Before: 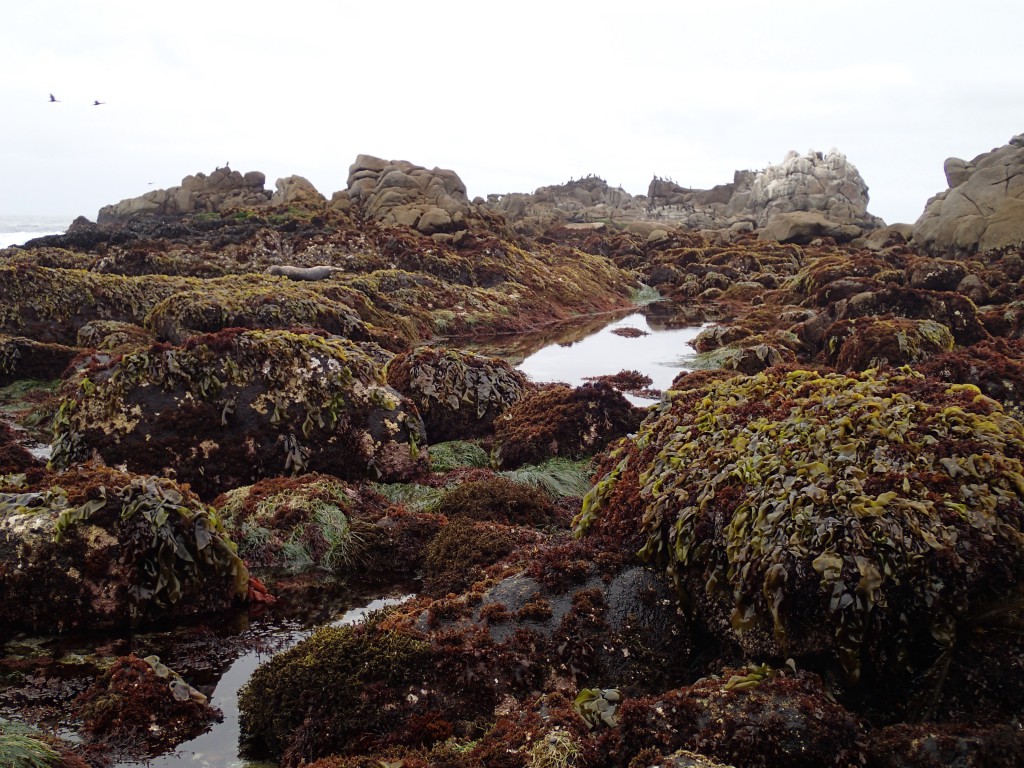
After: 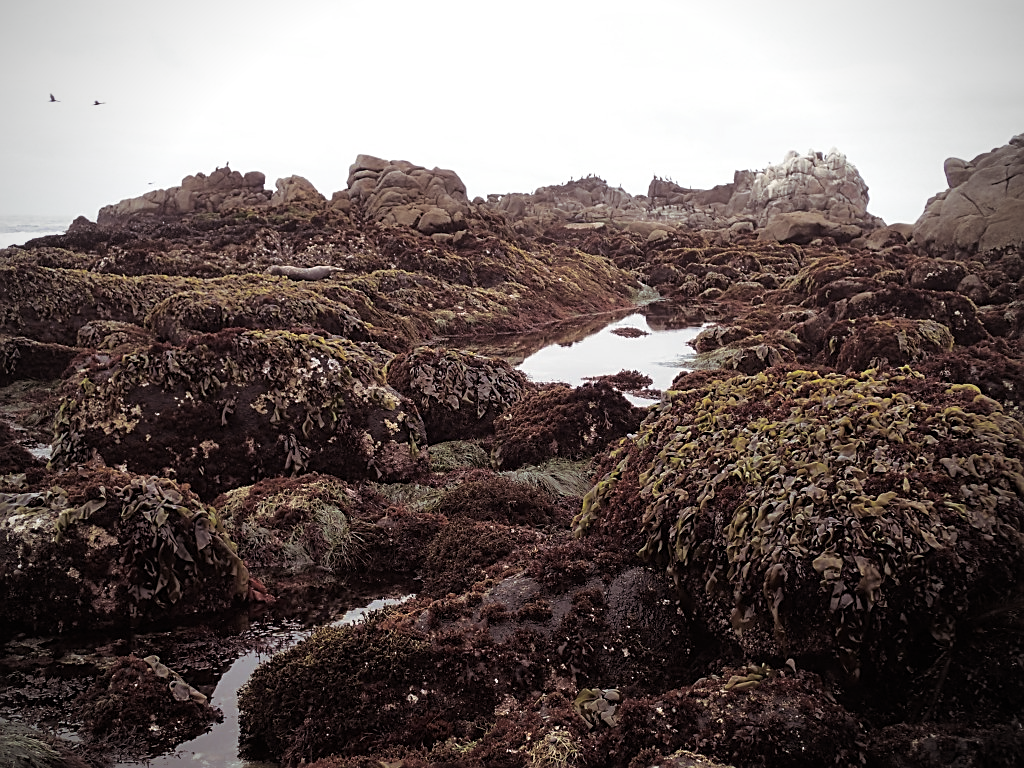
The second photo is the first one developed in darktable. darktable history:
split-toning: shadows › saturation 0.24, highlights › hue 54°, highlights › saturation 0.24
sharpen: on, module defaults
vignetting: unbound false
